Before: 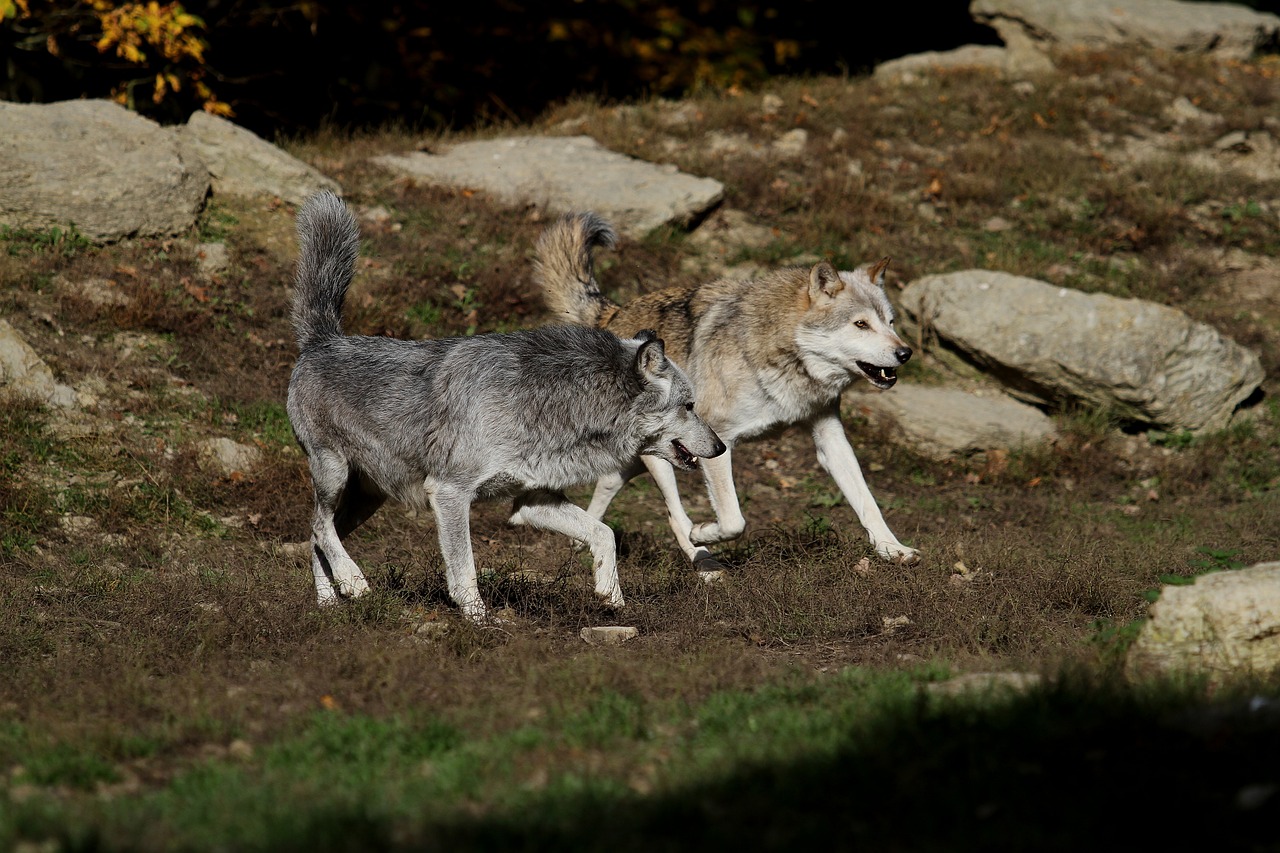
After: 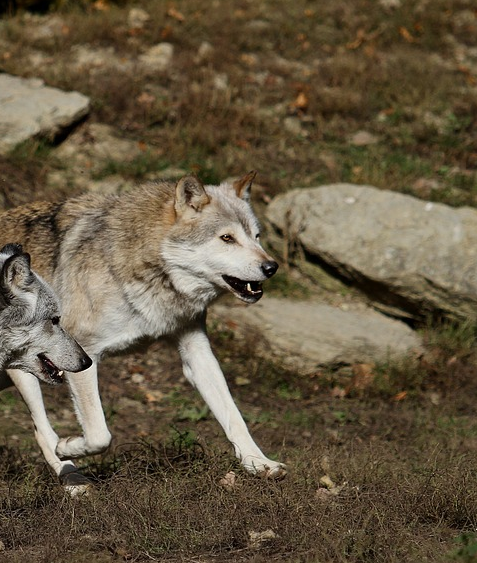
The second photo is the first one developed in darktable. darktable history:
crop and rotate: left 49.572%, top 10.093%, right 13.131%, bottom 23.89%
